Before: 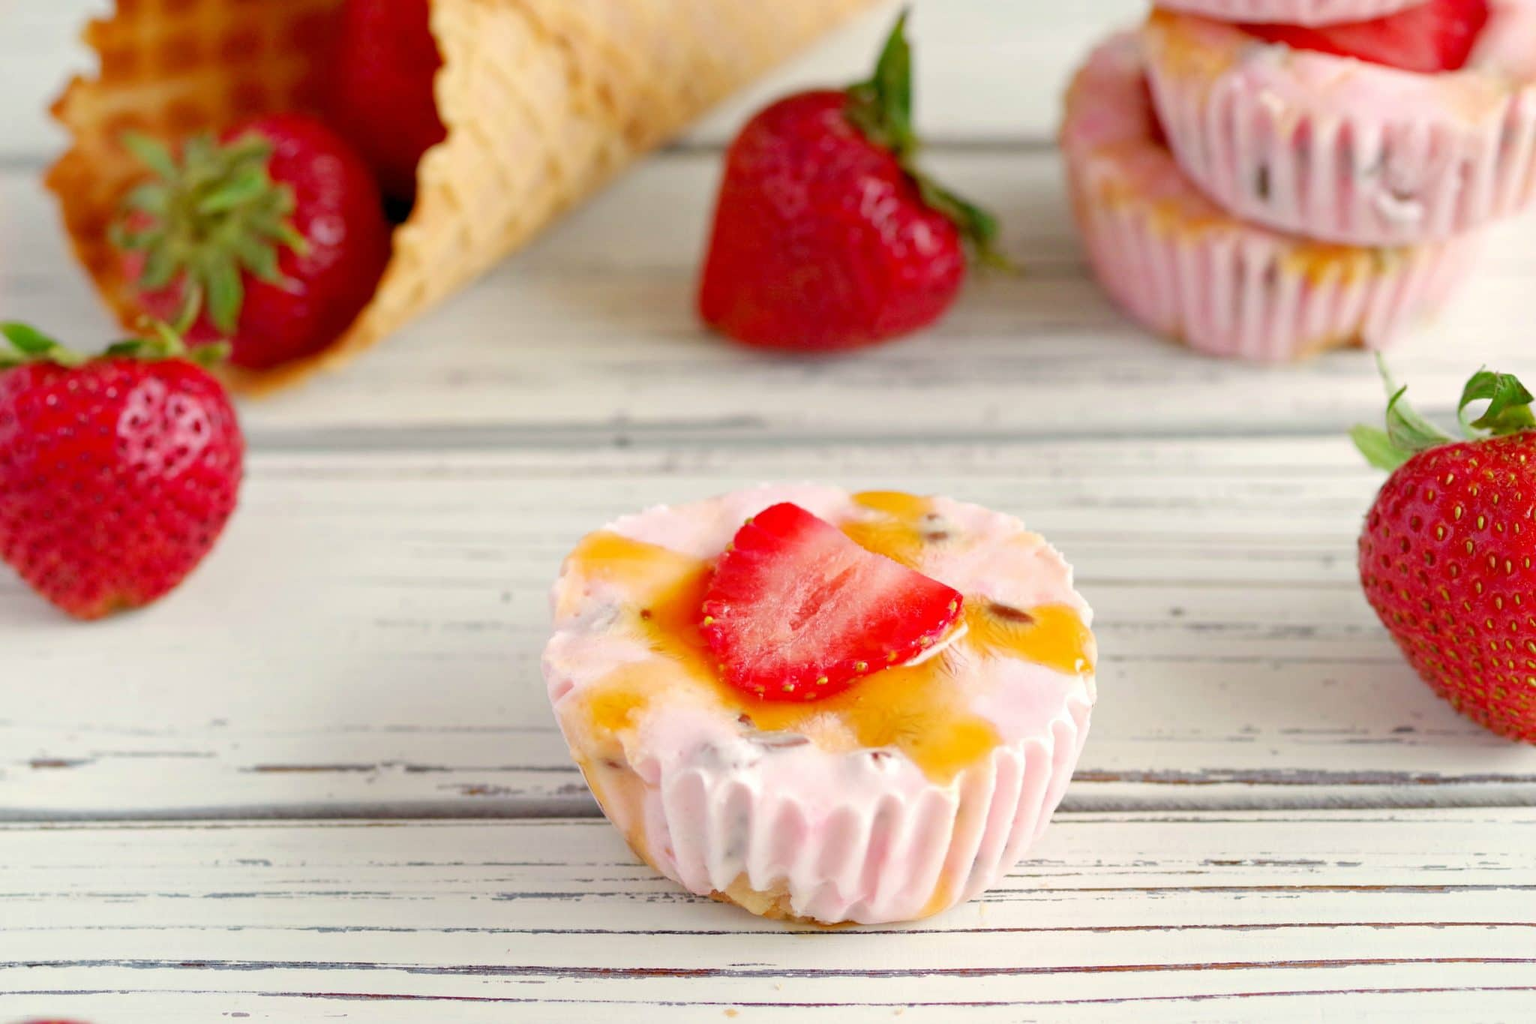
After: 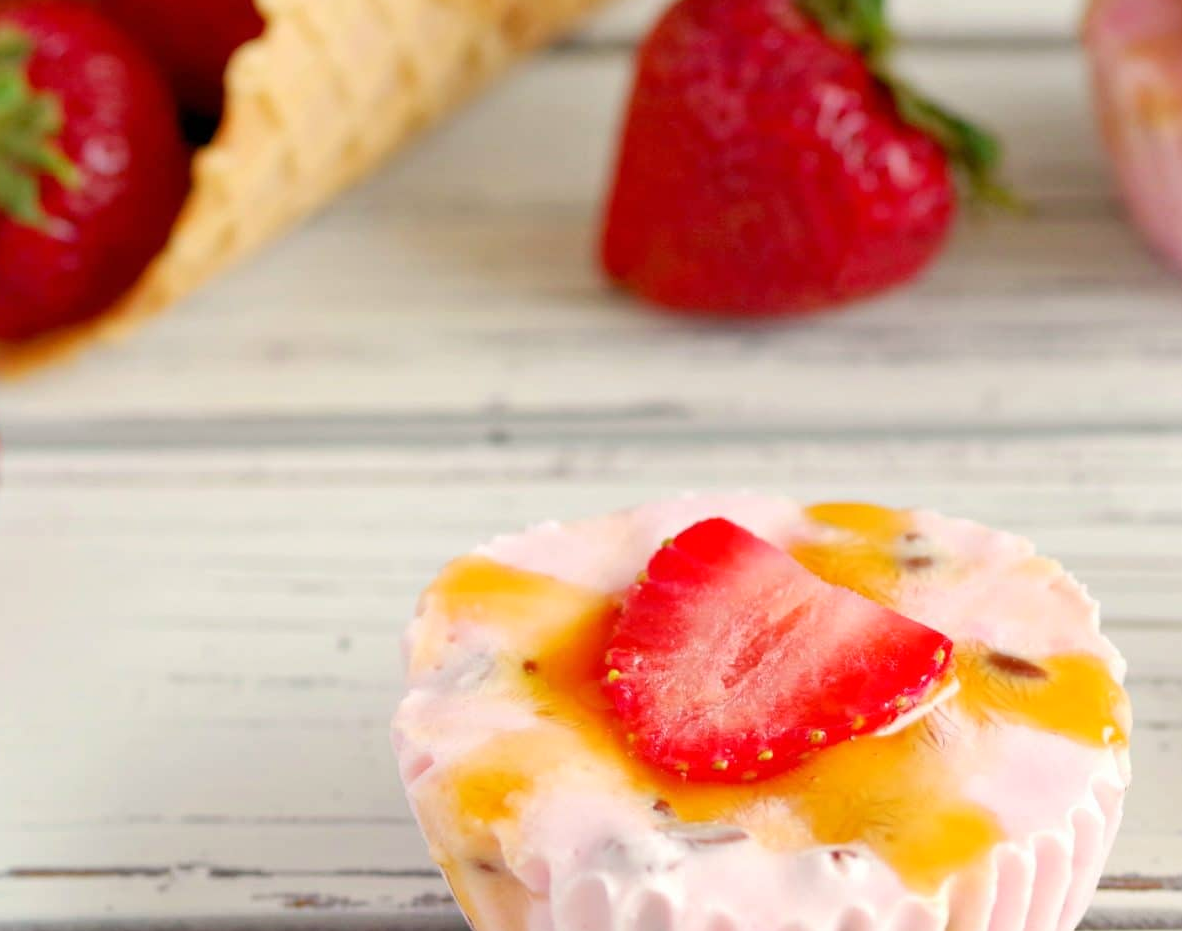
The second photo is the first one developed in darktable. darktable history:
crop: left 16.202%, top 11.208%, right 26.045%, bottom 20.557%
base curve: curves: ch0 [(0, 0) (0.472, 0.508) (1, 1)]
levels: mode automatic
